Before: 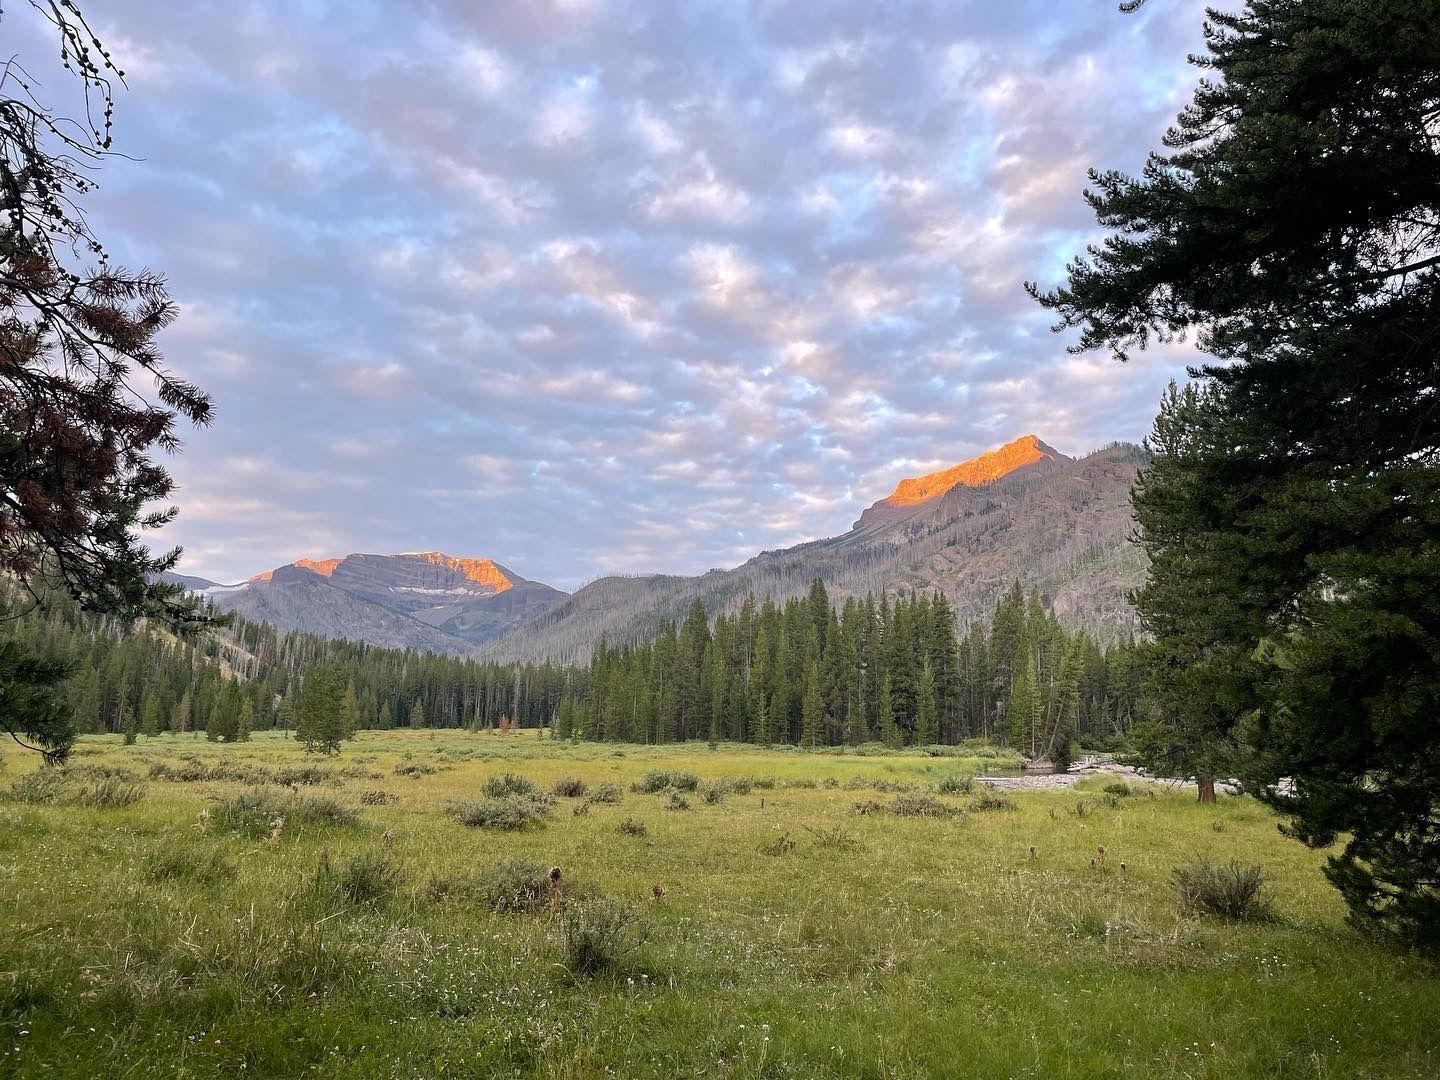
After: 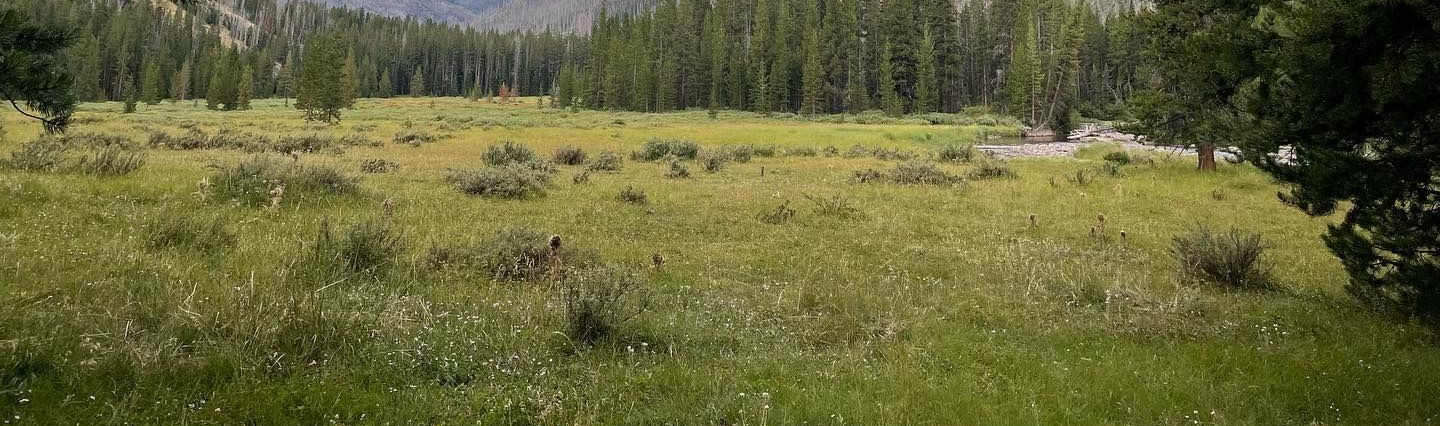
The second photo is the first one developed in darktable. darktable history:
crop and rotate: top 58.52%, bottom 1.997%
